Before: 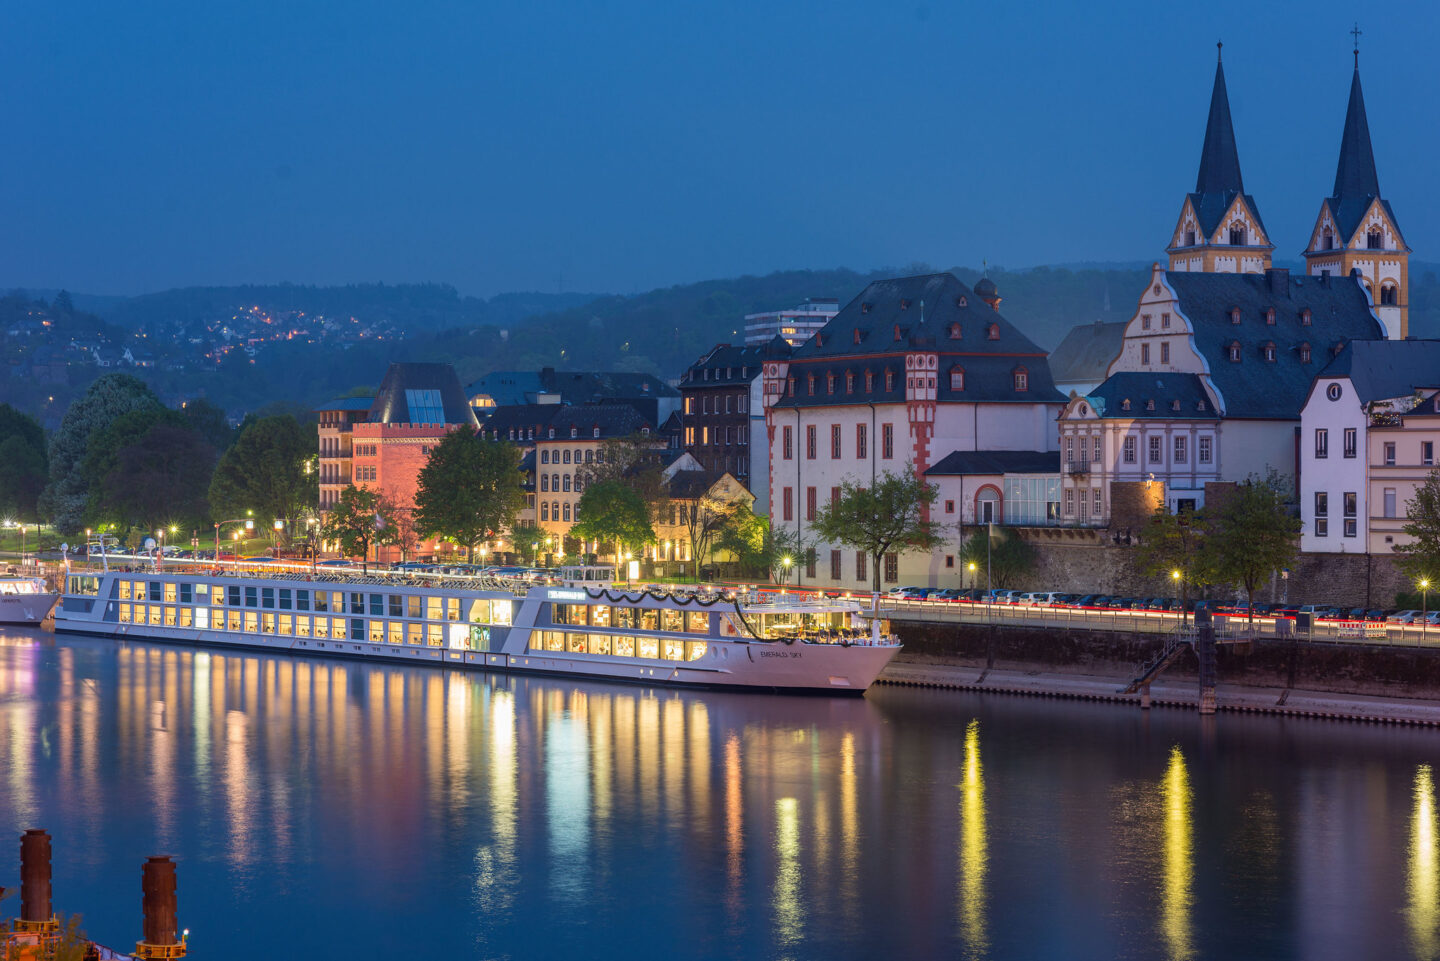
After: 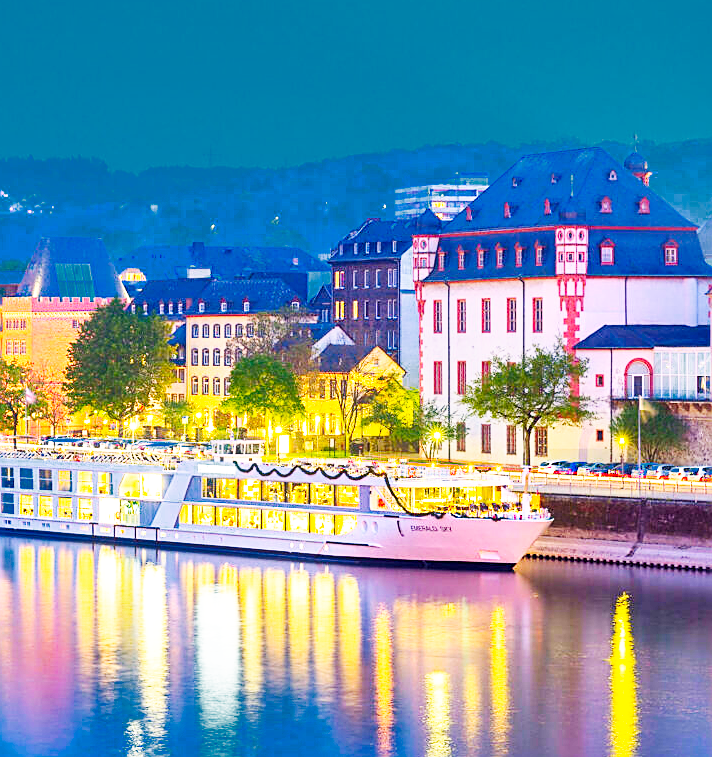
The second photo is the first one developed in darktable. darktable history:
color zones: curves: ch0 [(0.25, 0.5) (0.636, 0.25) (0.75, 0.5)]
exposure: black level correction 0.001, exposure 1.116 EV, compensate highlight preservation false
color balance rgb: highlights gain › chroma 2.064%, highlights gain › hue 46.18°, linear chroma grading › shadows -7.504%, linear chroma grading › global chroma 9.705%, perceptual saturation grading › global saturation 30.722%, contrast -19.644%
base curve: curves: ch0 [(0, 0) (0.007, 0.004) (0.027, 0.03) (0.046, 0.07) (0.207, 0.54) (0.442, 0.872) (0.673, 0.972) (1, 1)], preserve colors none
shadows and highlights: soften with gaussian
sharpen: amount 0.563
crop and rotate: angle 0.022°, left 24.346%, top 13.178%, right 26.137%, bottom 7.976%
